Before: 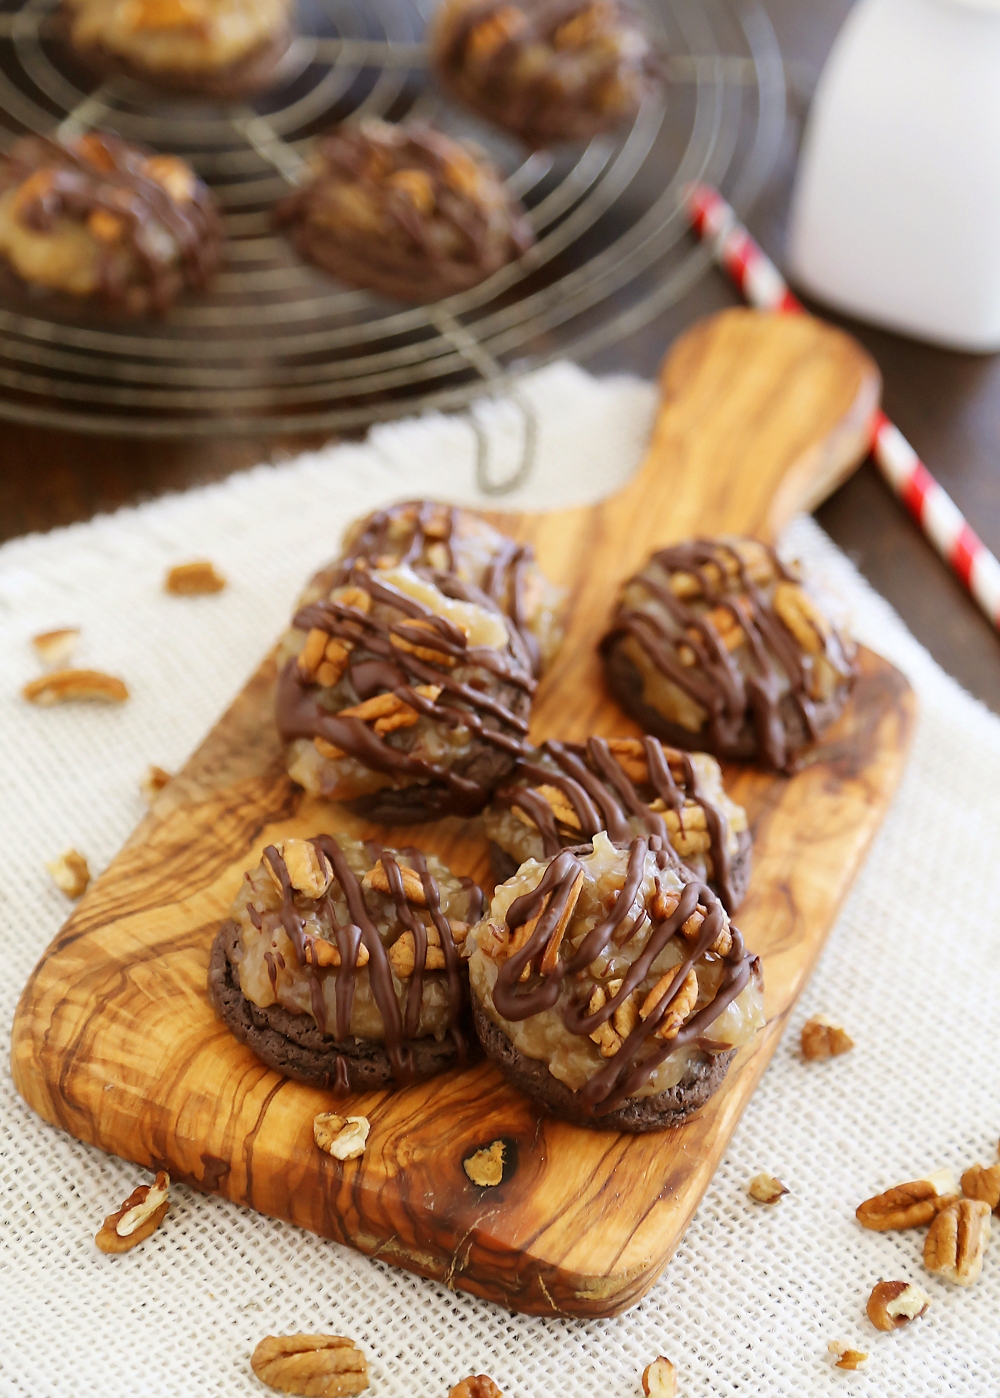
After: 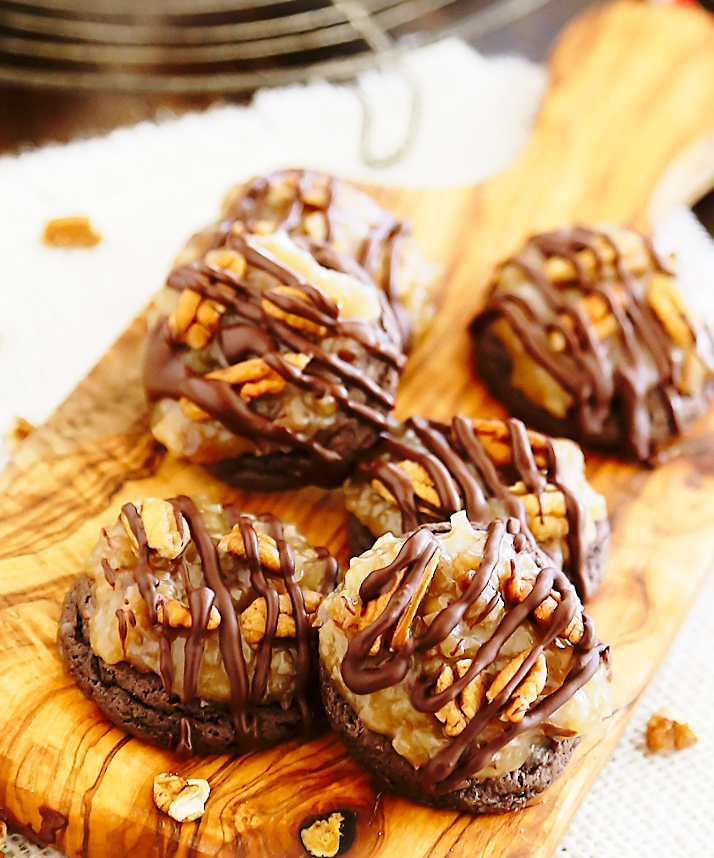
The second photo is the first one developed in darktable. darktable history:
crop and rotate: angle -3.8°, left 9.883%, top 21%, right 12.162%, bottom 12.049%
base curve: curves: ch0 [(0, 0) (0.028, 0.03) (0.121, 0.232) (0.46, 0.748) (0.859, 0.968) (1, 1)], preserve colors none
sharpen: on, module defaults
